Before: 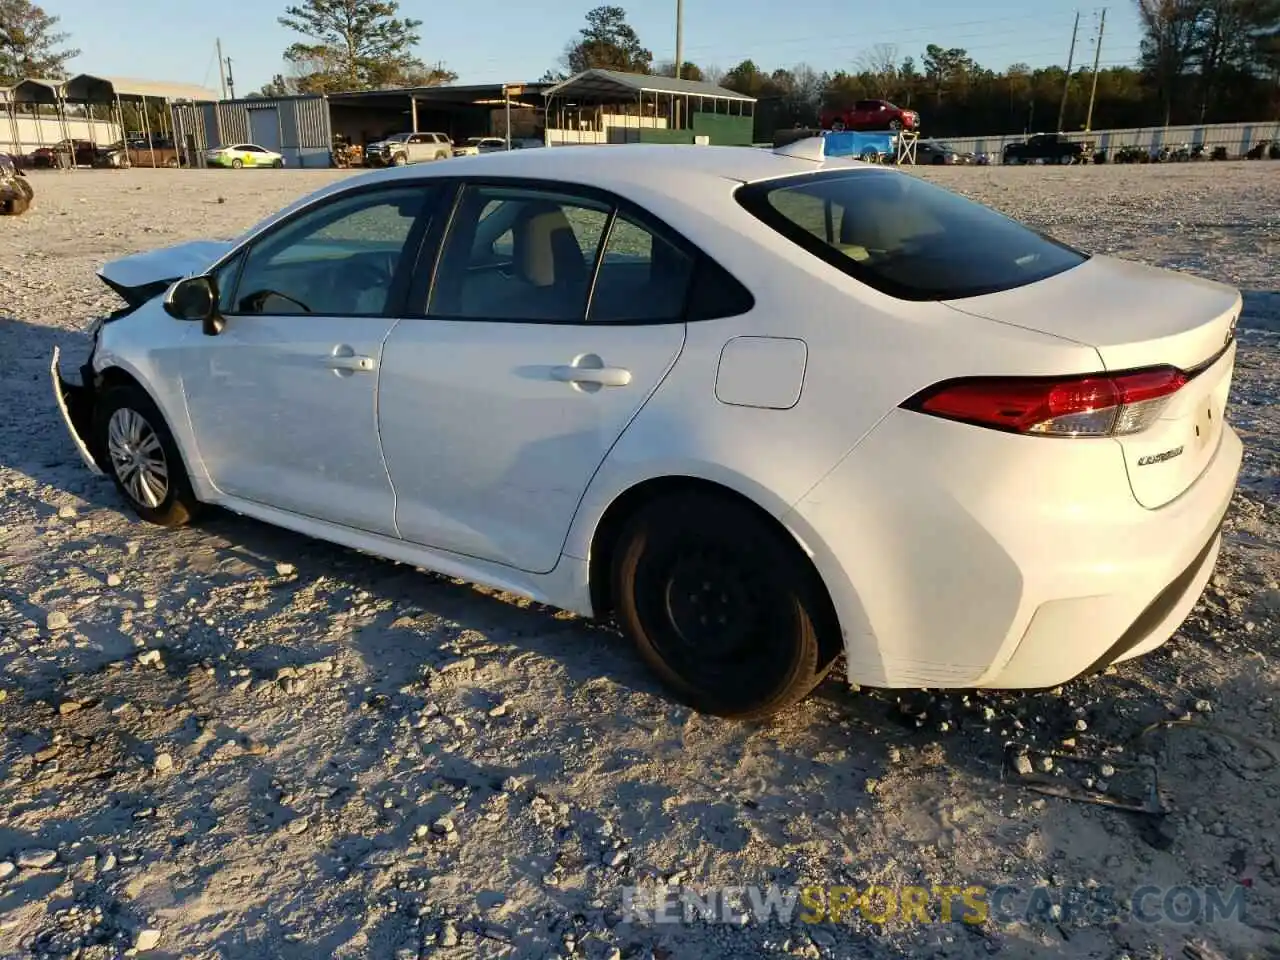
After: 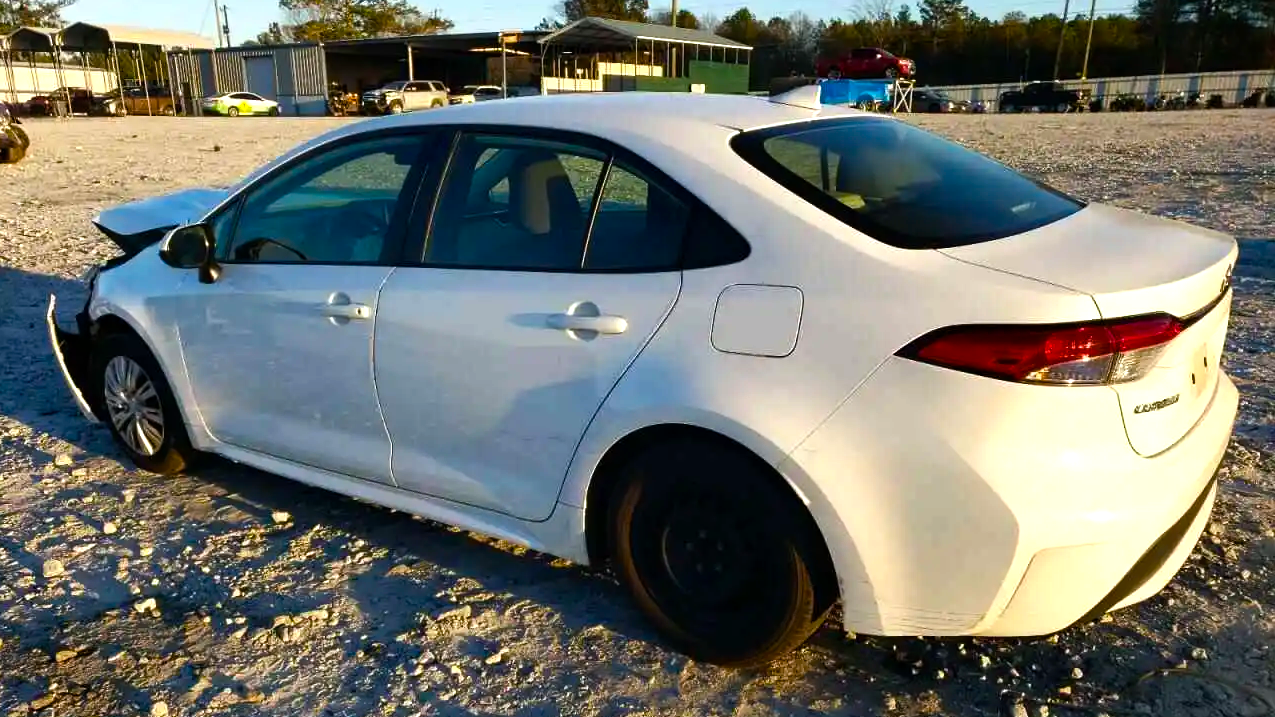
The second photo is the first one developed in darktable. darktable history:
color balance rgb: linear chroma grading › global chroma 16.62%, perceptual saturation grading › highlights -8.63%, perceptual saturation grading › mid-tones 18.66%, perceptual saturation grading › shadows 28.49%, perceptual brilliance grading › highlights 14.22%, perceptual brilliance grading › shadows -18.96%, global vibrance 27.71%
crop: left 0.387%, top 5.469%, bottom 19.809%
